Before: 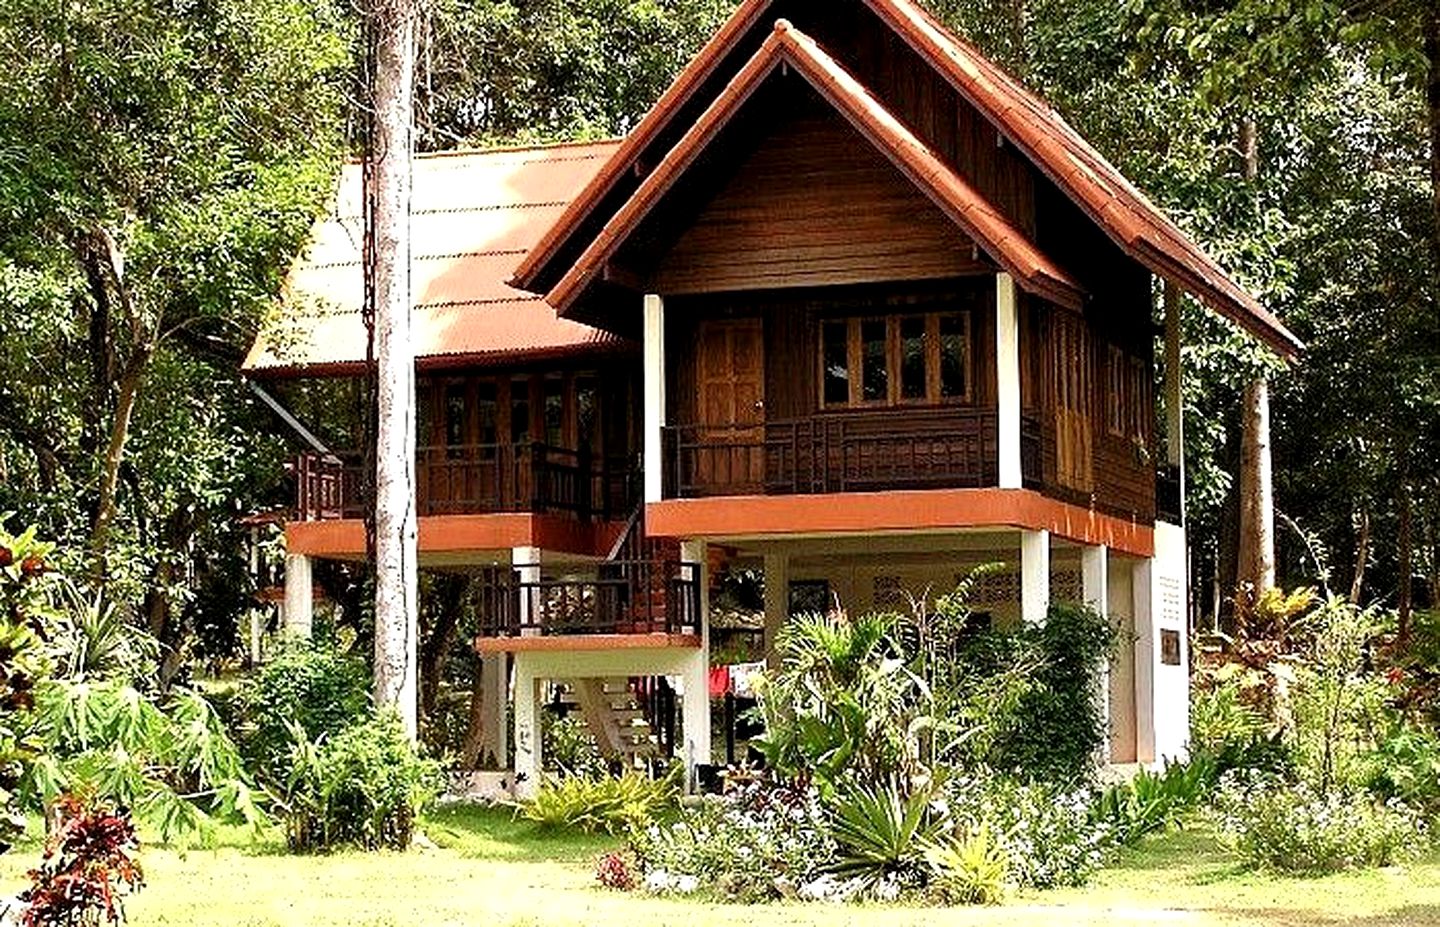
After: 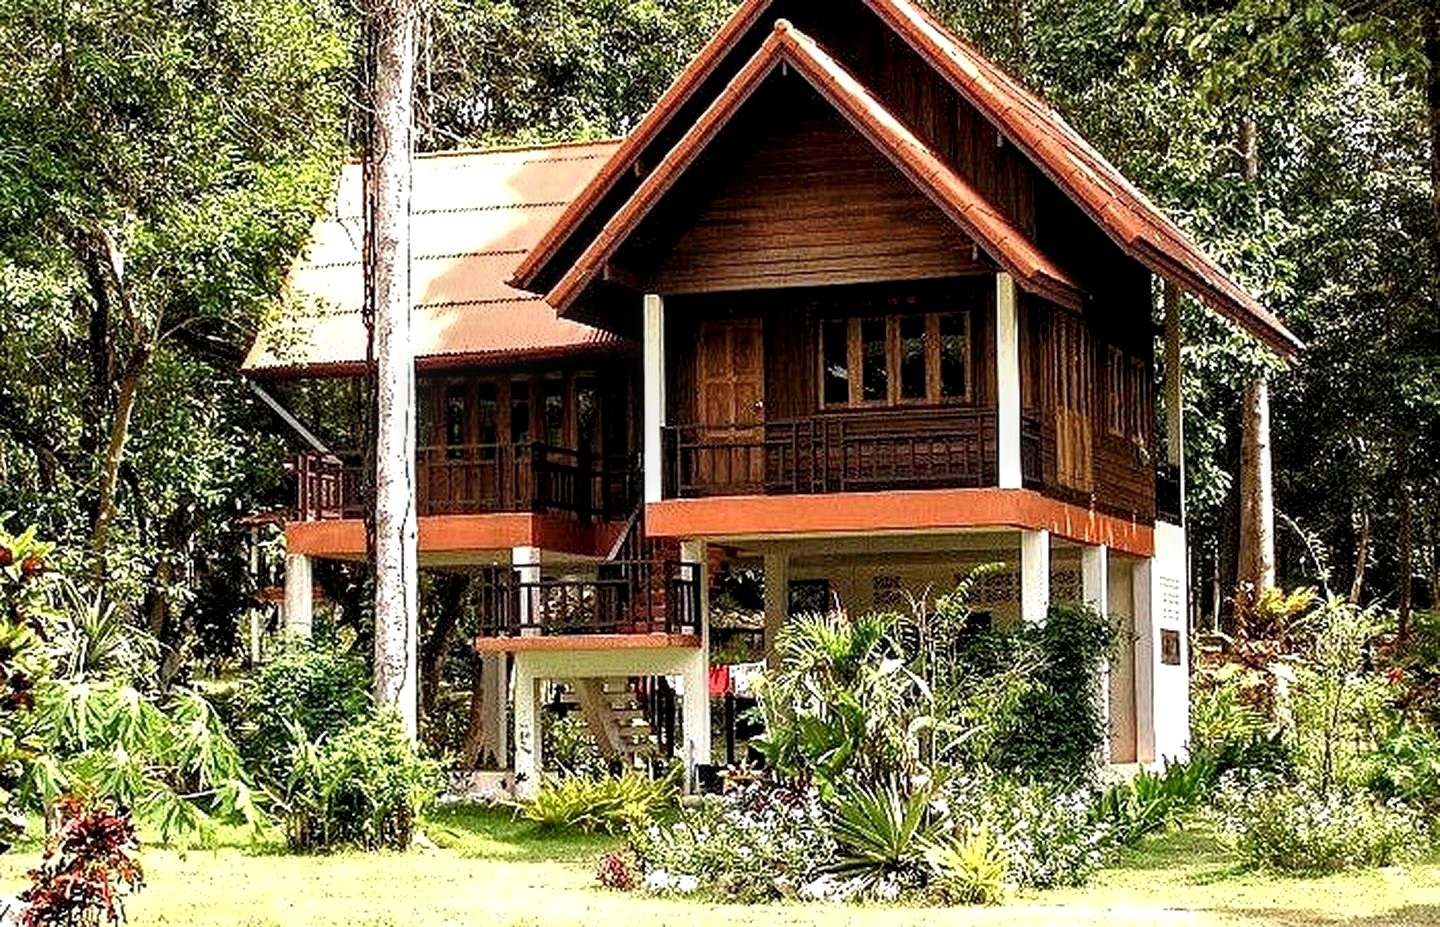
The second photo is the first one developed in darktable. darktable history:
local contrast: highlights 59%, detail 145%
